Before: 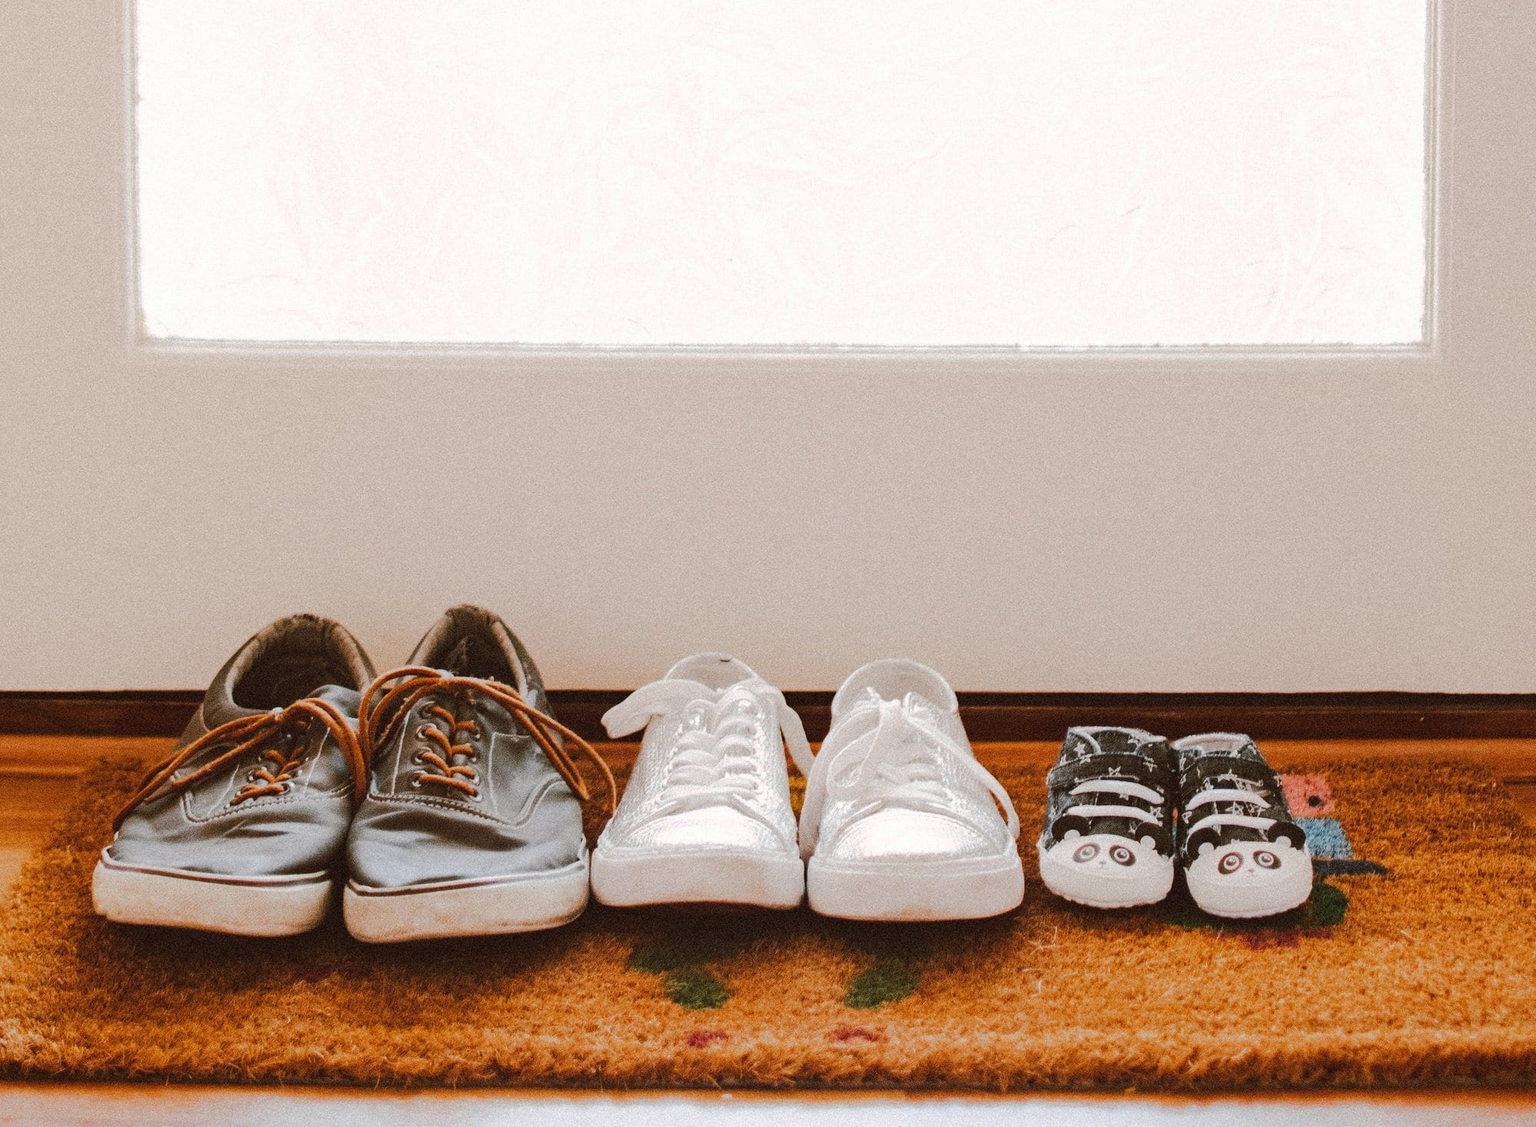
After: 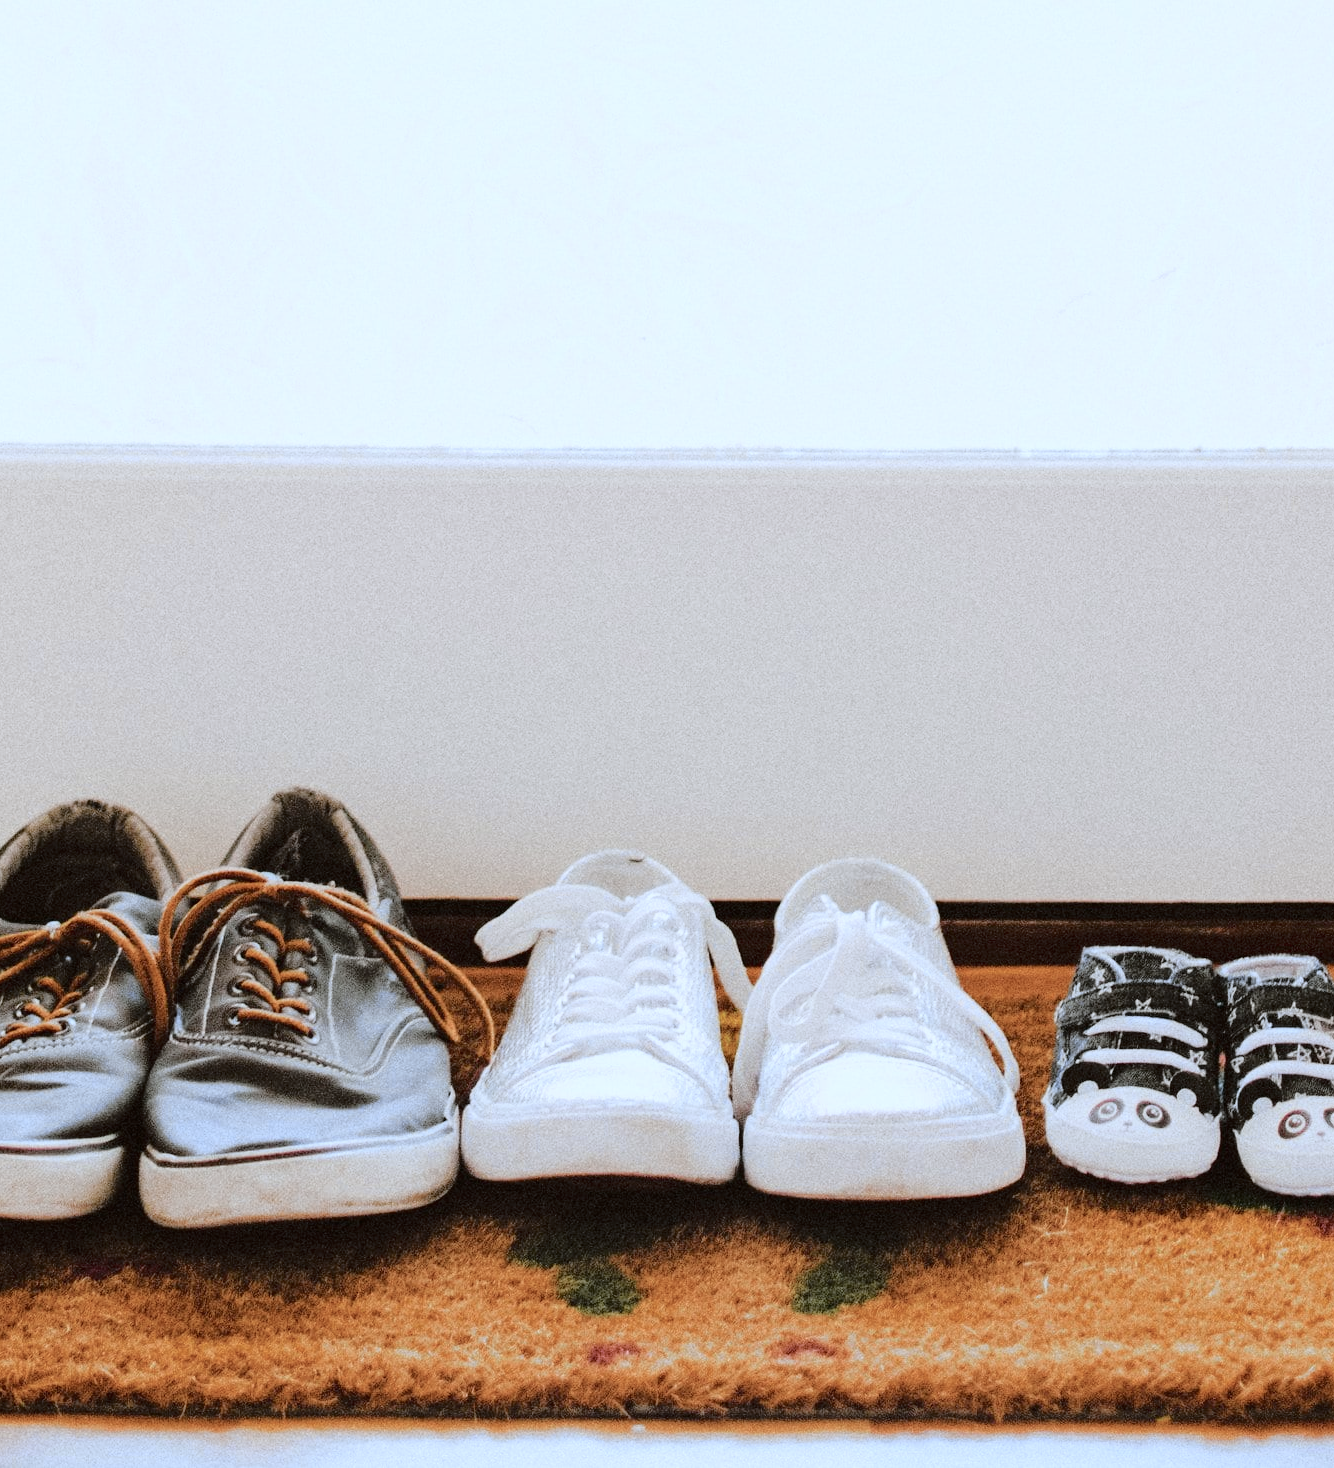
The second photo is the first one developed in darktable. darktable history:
white balance: red 0.954, blue 1.079
tone curve: curves: ch0 [(0, 0) (0.088, 0.042) (0.208, 0.176) (0.257, 0.267) (0.406, 0.483) (0.489, 0.556) (0.667, 0.73) (0.793, 0.851) (0.994, 0.974)]; ch1 [(0, 0) (0.161, 0.092) (0.35, 0.33) (0.392, 0.392) (0.457, 0.467) (0.505, 0.497) (0.537, 0.518) (0.553, 0.53) (0.58, 0.567) (0.739, 0.697) (1, 1)]; ch2 [(0, 0) (0.346, 0.362) (0.448, 0.419) (0.502, 0.499) (0.533, 0.517) (0.556, 0.533) (0.629, 0.619) (0.717, 0.678) (1, 1)], color space Lab, independent channels, preserve colors none
crop and rotate: left 15.446%, right 17.836%
